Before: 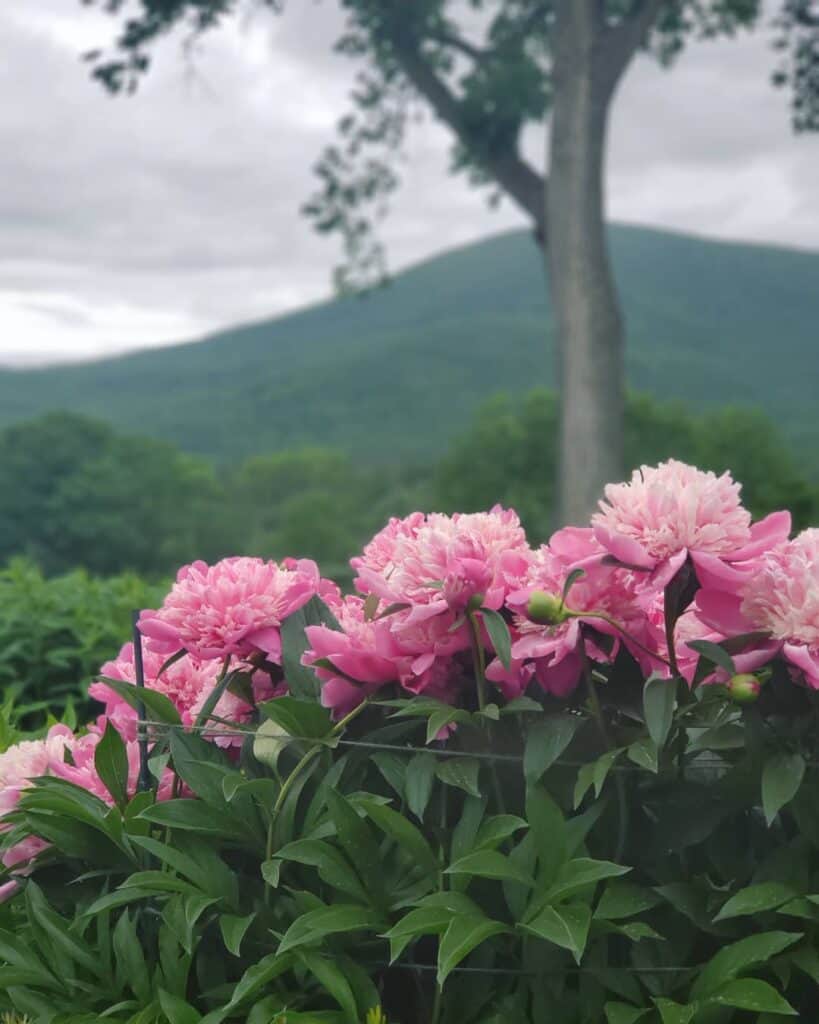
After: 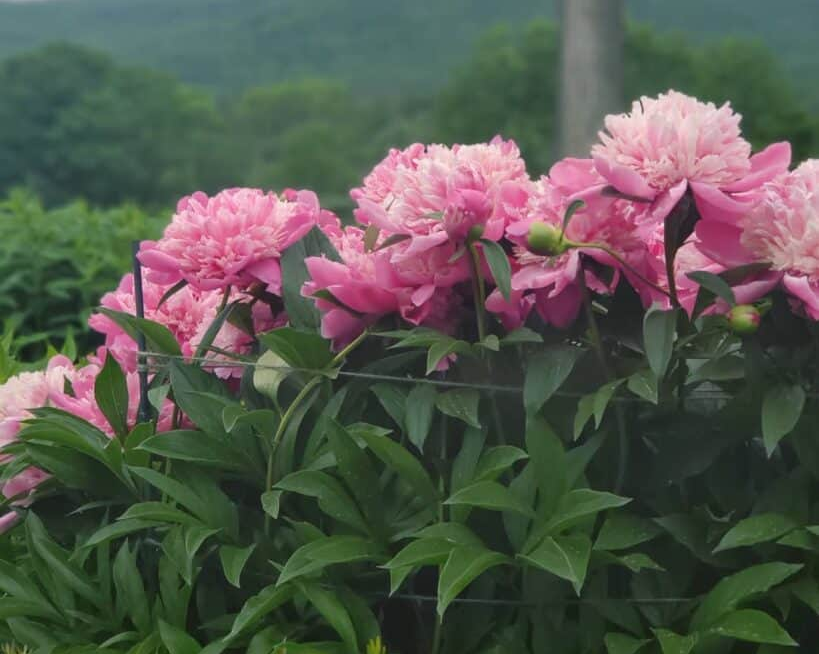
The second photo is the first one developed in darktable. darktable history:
crop and rotate: top 36.062%
